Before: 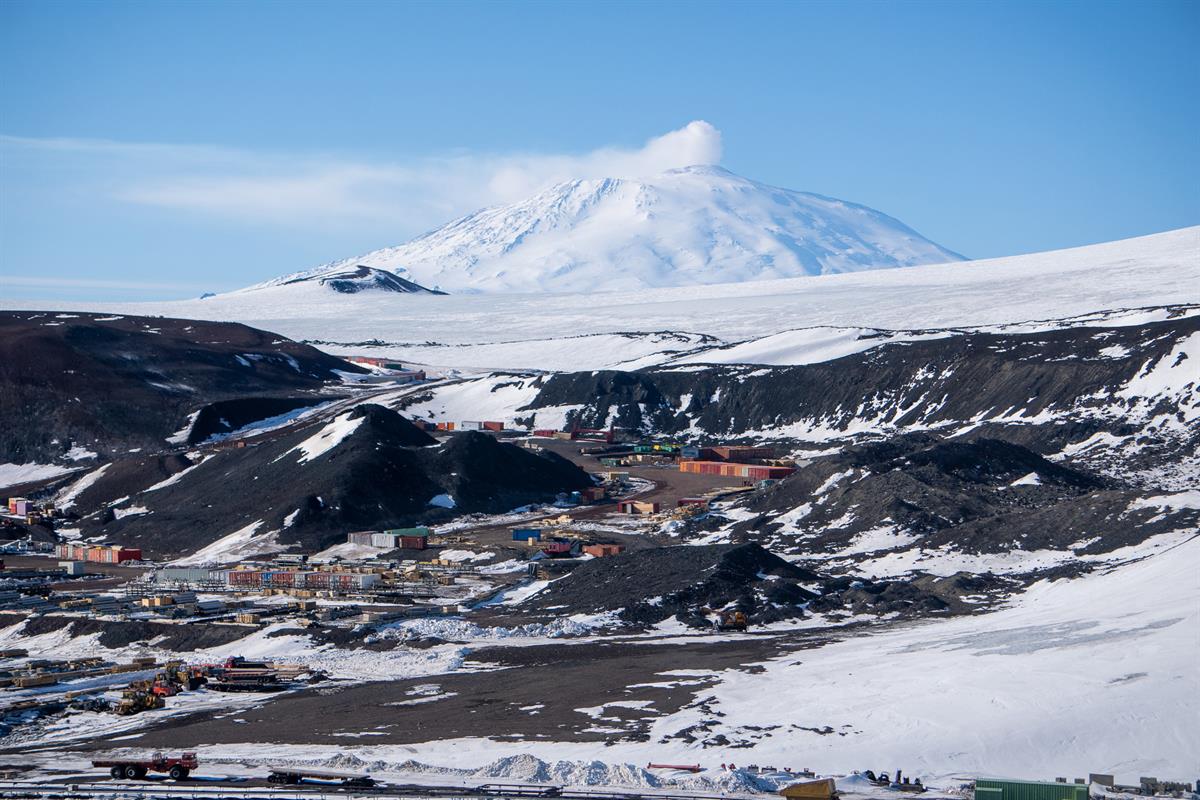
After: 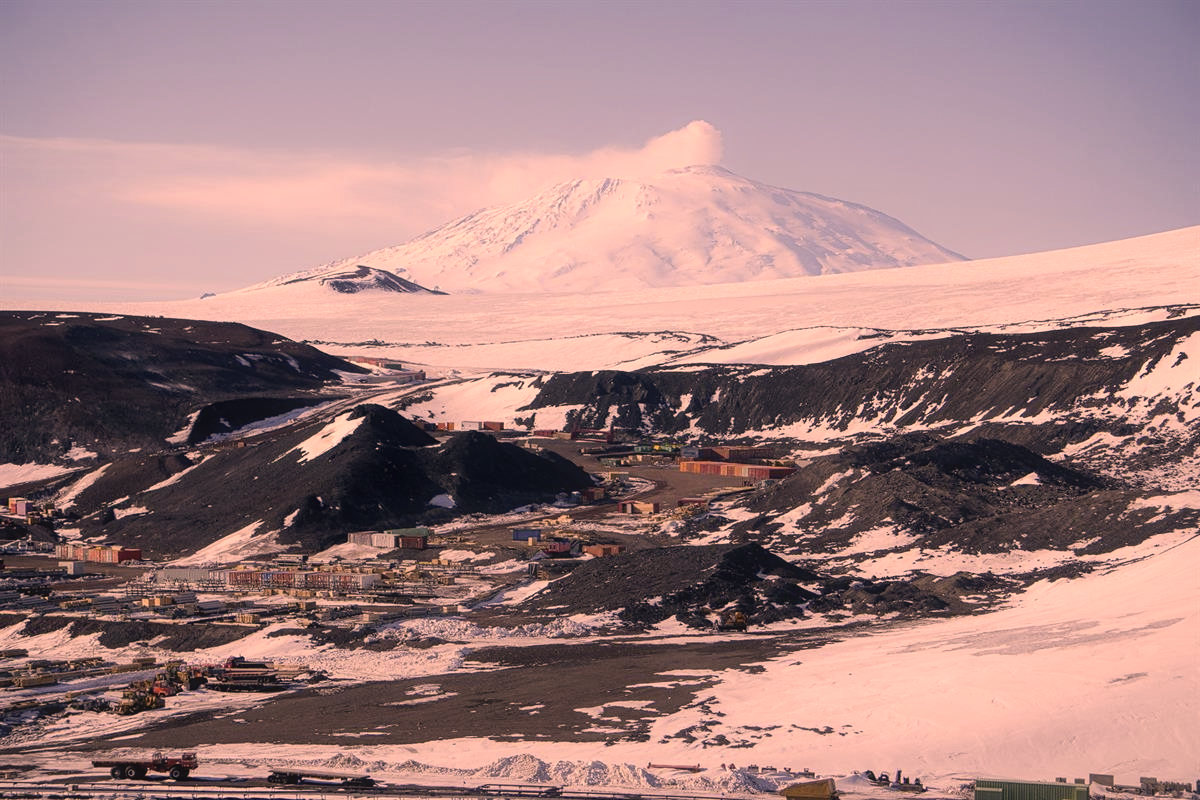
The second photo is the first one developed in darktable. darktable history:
contrast equalizer: y [[0.5, 0.486, 0.447, 0.446, 0.489, 0.5], [0.5 ×6], [0.5 ×6], [0 ×6], [0 ×6]]
color correction: highlights a* 39.89, highlights b* 39.53, saturation 0.685
